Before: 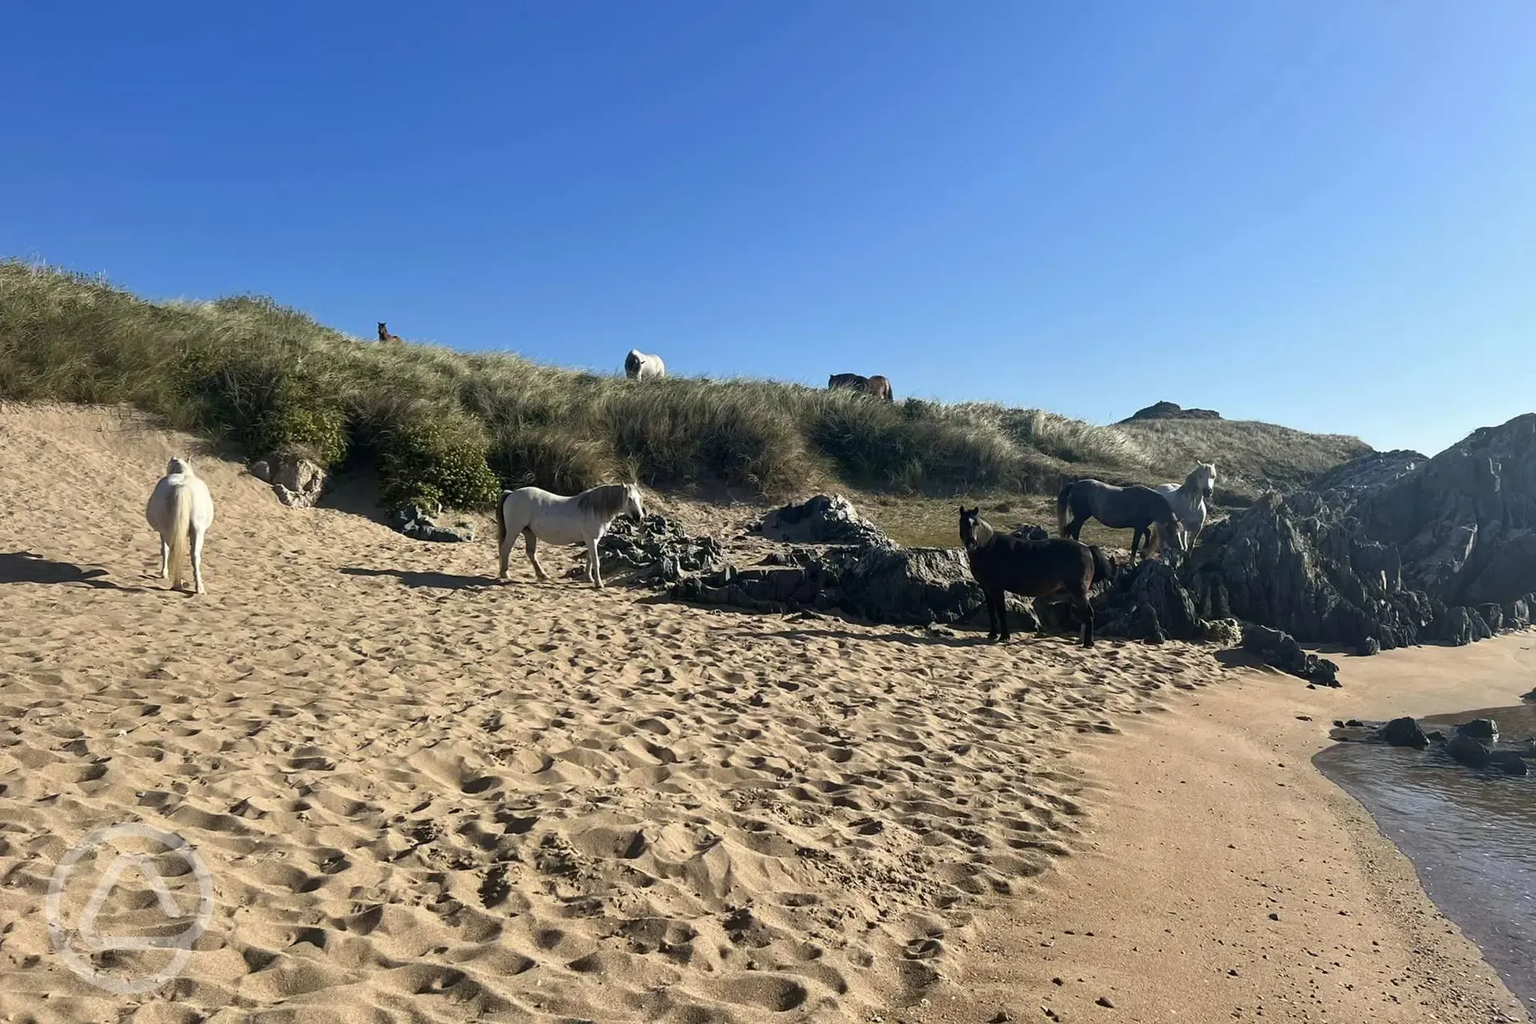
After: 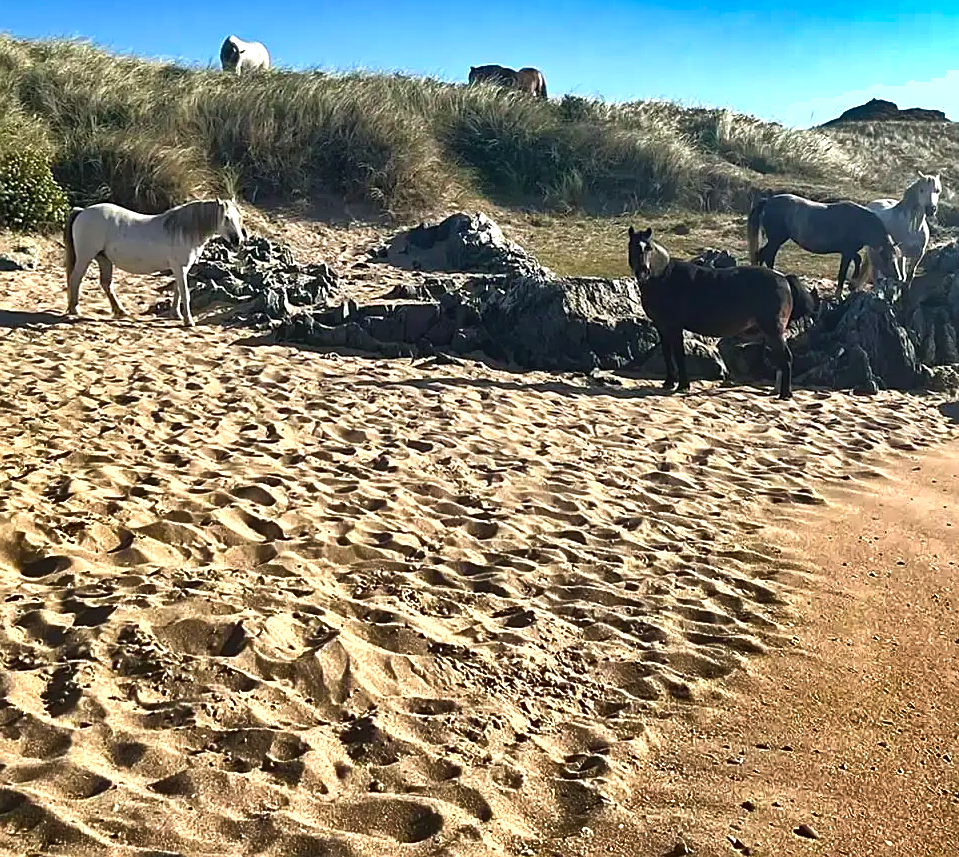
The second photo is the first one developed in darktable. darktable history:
exposure: black level correction -0.002, exposure 0.709 EV, compensate exposure bias true, compensate highlight preservation false
shadows and highlights: shadows 20.74, highlights -82.22, soften with gaussian
crop and rotate: left 28.907%, top 31.252%, right 19.828%
sharpen: amount 0.499
